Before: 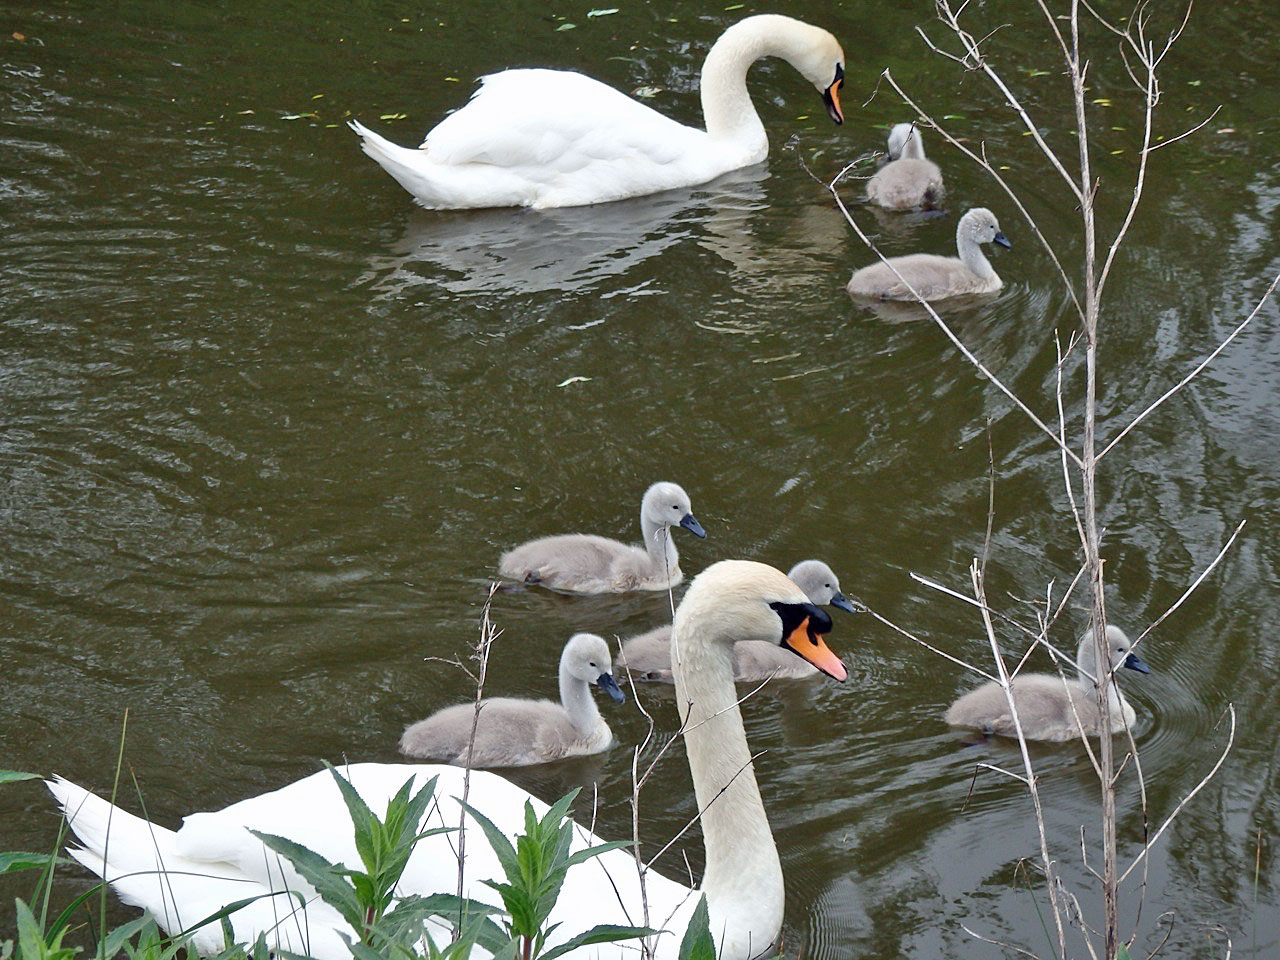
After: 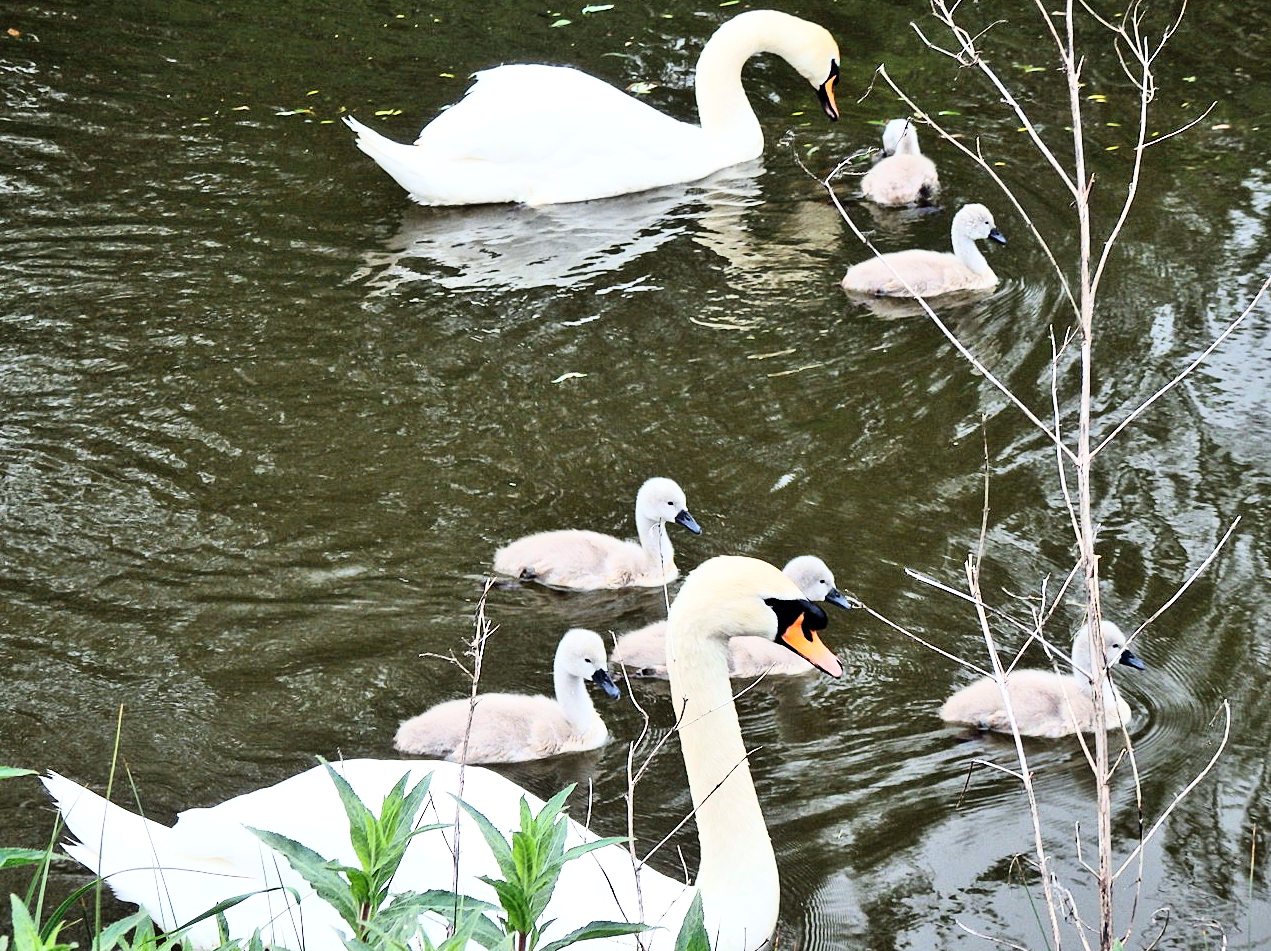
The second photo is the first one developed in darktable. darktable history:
rgb curve: curves: ch0 [(0, 0) (0.21, 0.15) (0.24, 0.21) (0.5, 0.75) (0.75, 0.96) (0.89, 0.99) (1, 1)]; ch1 [(0, 0.02) (0.21, 0.13) (0.25, 0.2) (0.5, 0.67) (0.75, 0.9) (0.89, 0.97) (1, 1)]; ch2 [(0, 0.02) (0.21, 0.13) (0.25, 0.2) (0.5, 0.67) (0.75, 0.9) (0.89, 0.97) (1, 1)], compensate middle gray true
crop: left 0.434%, top 0.485%, right 0.244%, bottom 0.386%
exposure: compensate highlight preservation false
